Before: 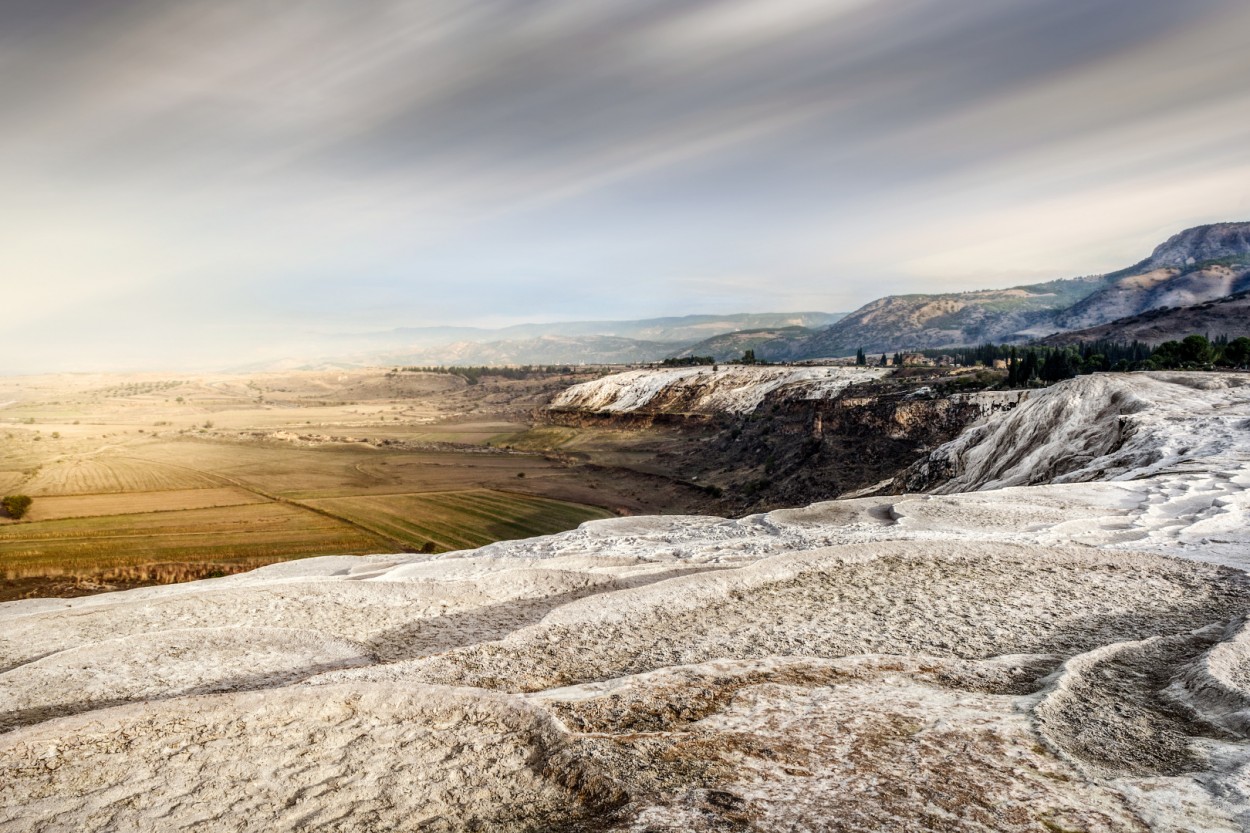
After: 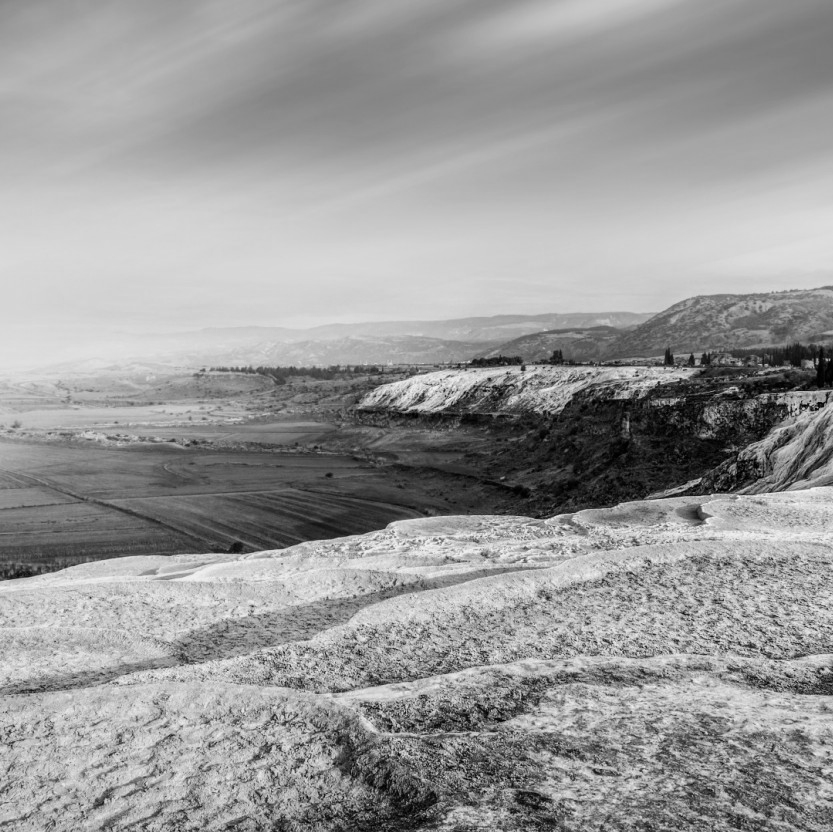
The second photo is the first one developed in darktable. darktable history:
tone equalizer: on, module defaults
crop and rotate: left 15.446%, right 17.836%
color calibration: output gray [0.253, 0.26, 0.487, 0], gray › normalize channels true, illuminant same as pipeline (D50), adaptation XYZ, x 0.346, y 0.359, gamut compression 0
